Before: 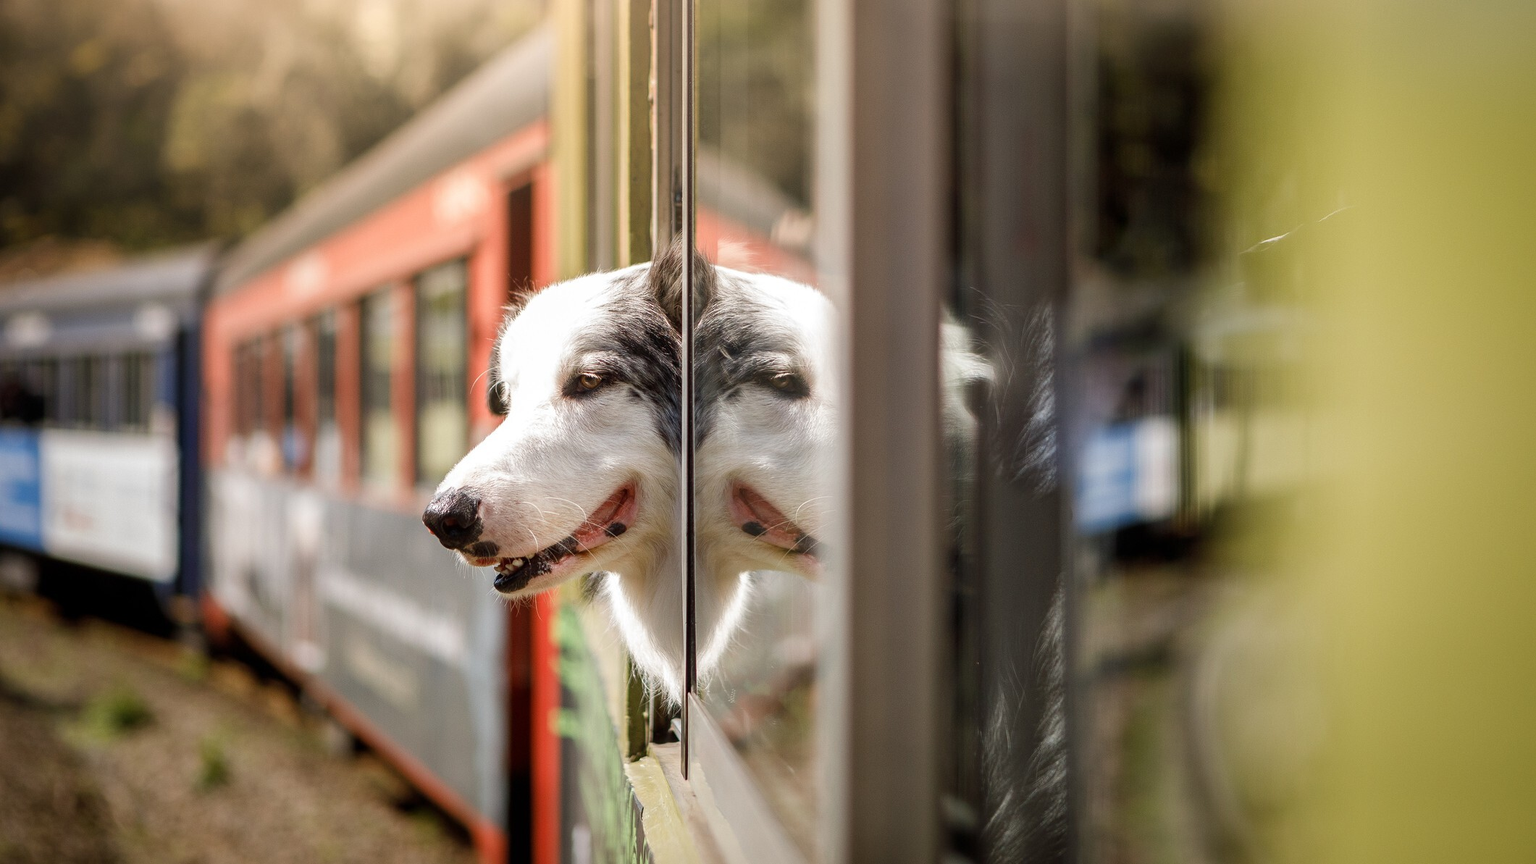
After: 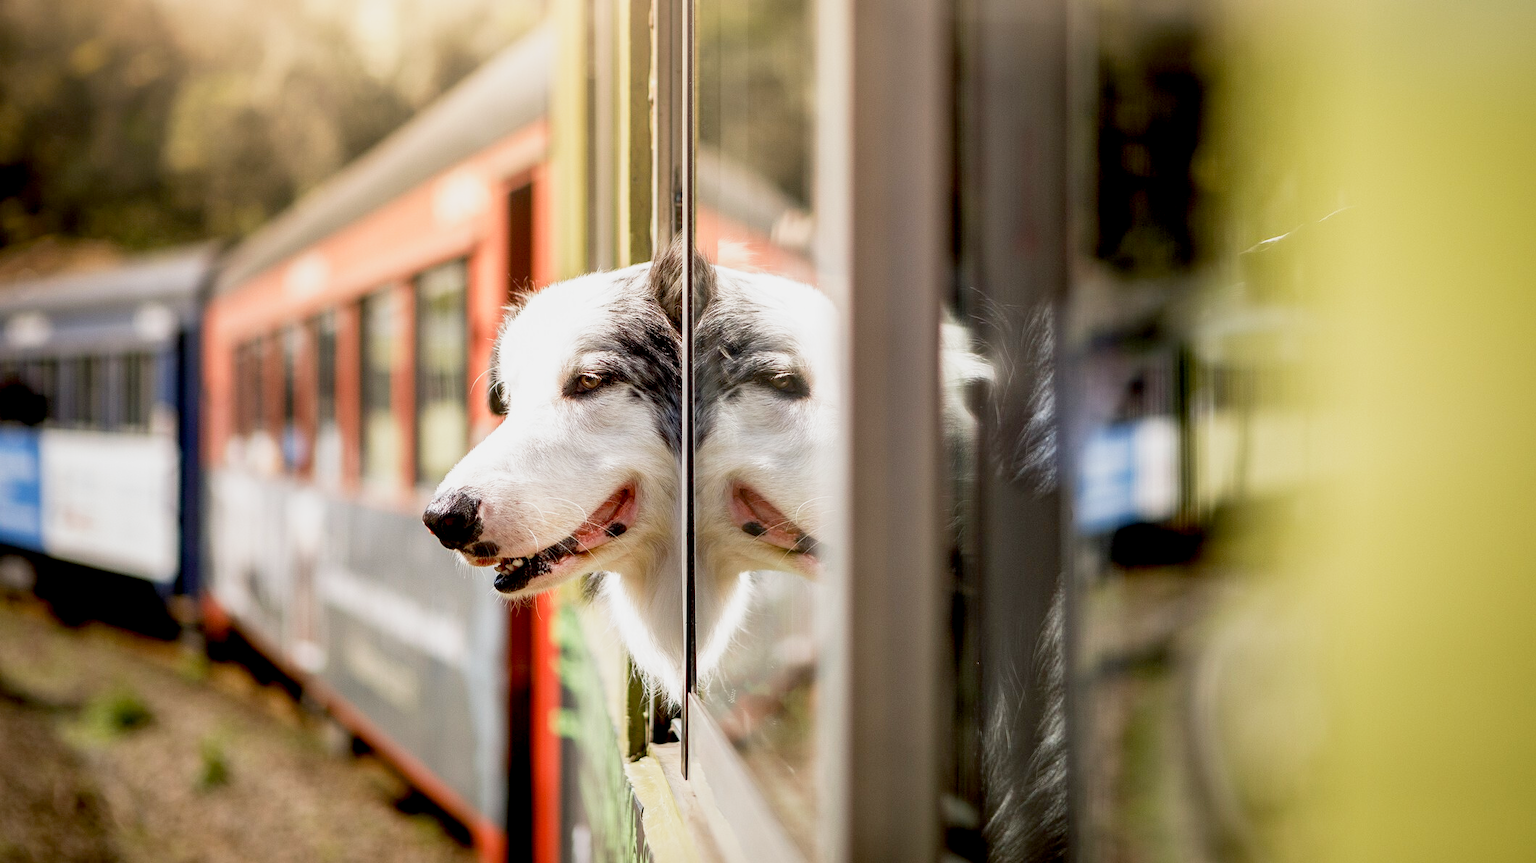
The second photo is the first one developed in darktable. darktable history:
exposure: black level correction 0.01, exposure 0.011 EV, compensate highlight preservation false
base curve: curves: ch0 [(0, 0) (0.088, 0.125) (0.176, 0.251) (0.354, 0.501) (0.613, 0.749) (1, 0.877)], preserve colors none
